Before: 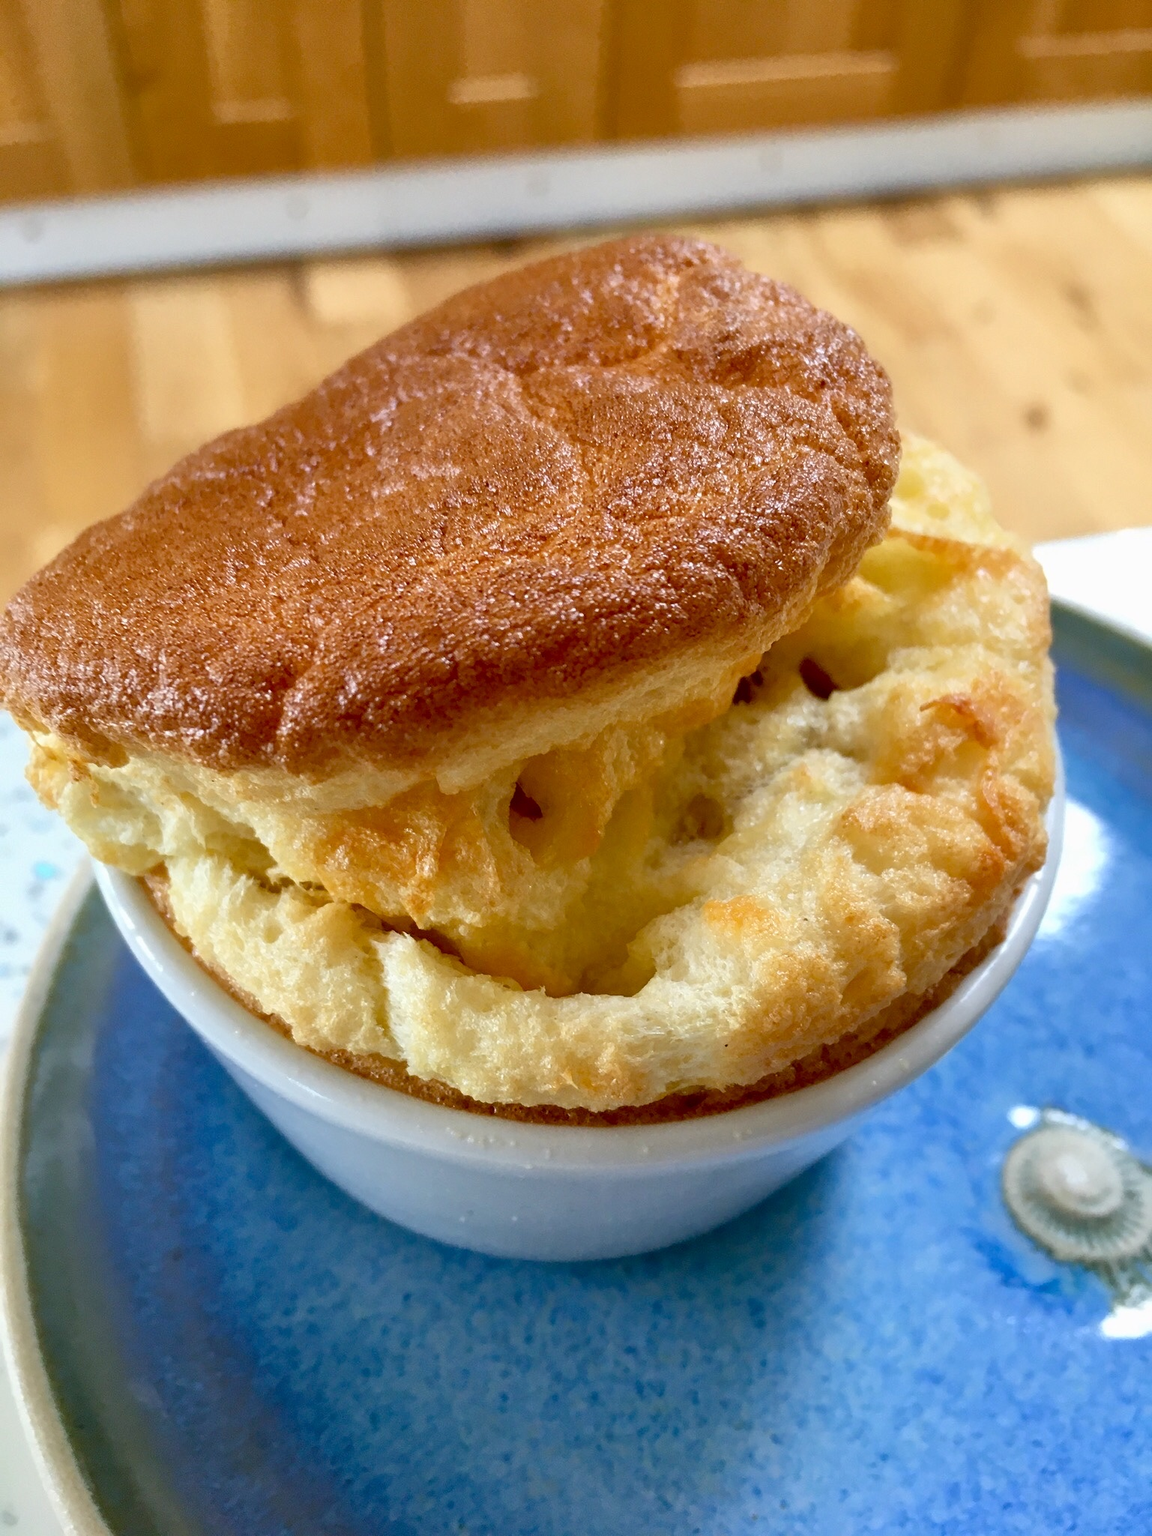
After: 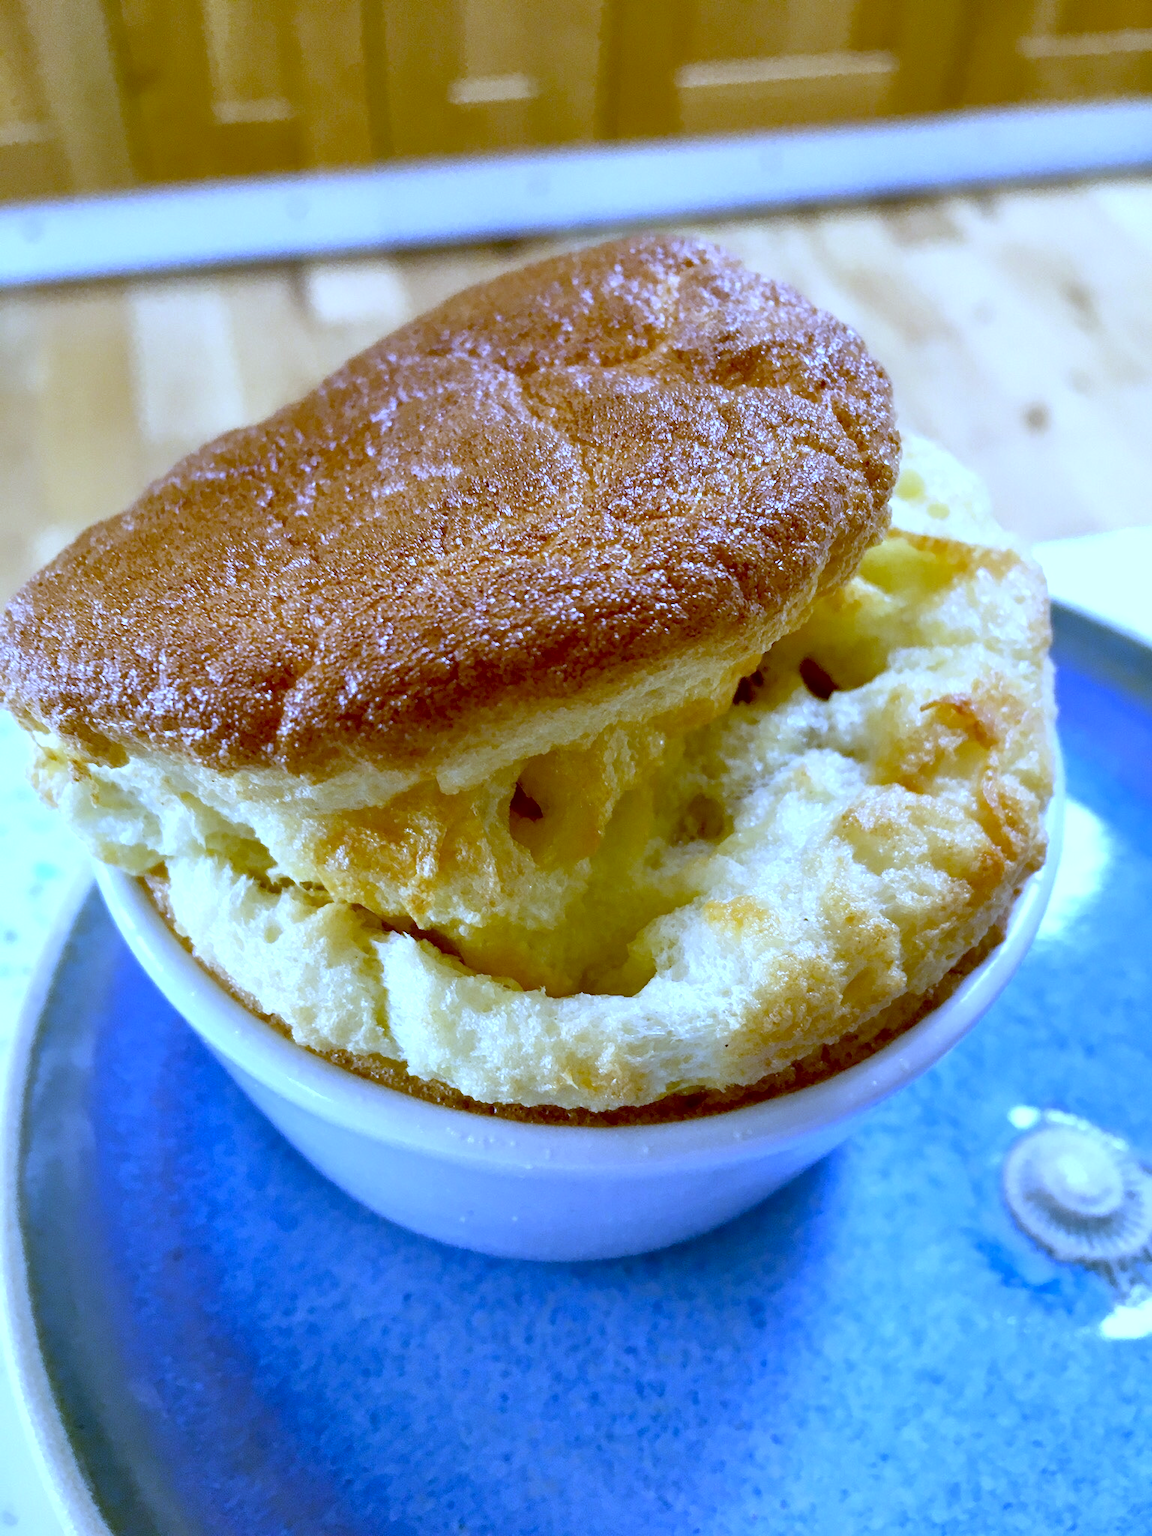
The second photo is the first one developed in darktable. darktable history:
exposure: black level correction 0.003, exposure 0.383 EV, compensate highlight preservation false
white balance: red 0.766, blue 1.537
